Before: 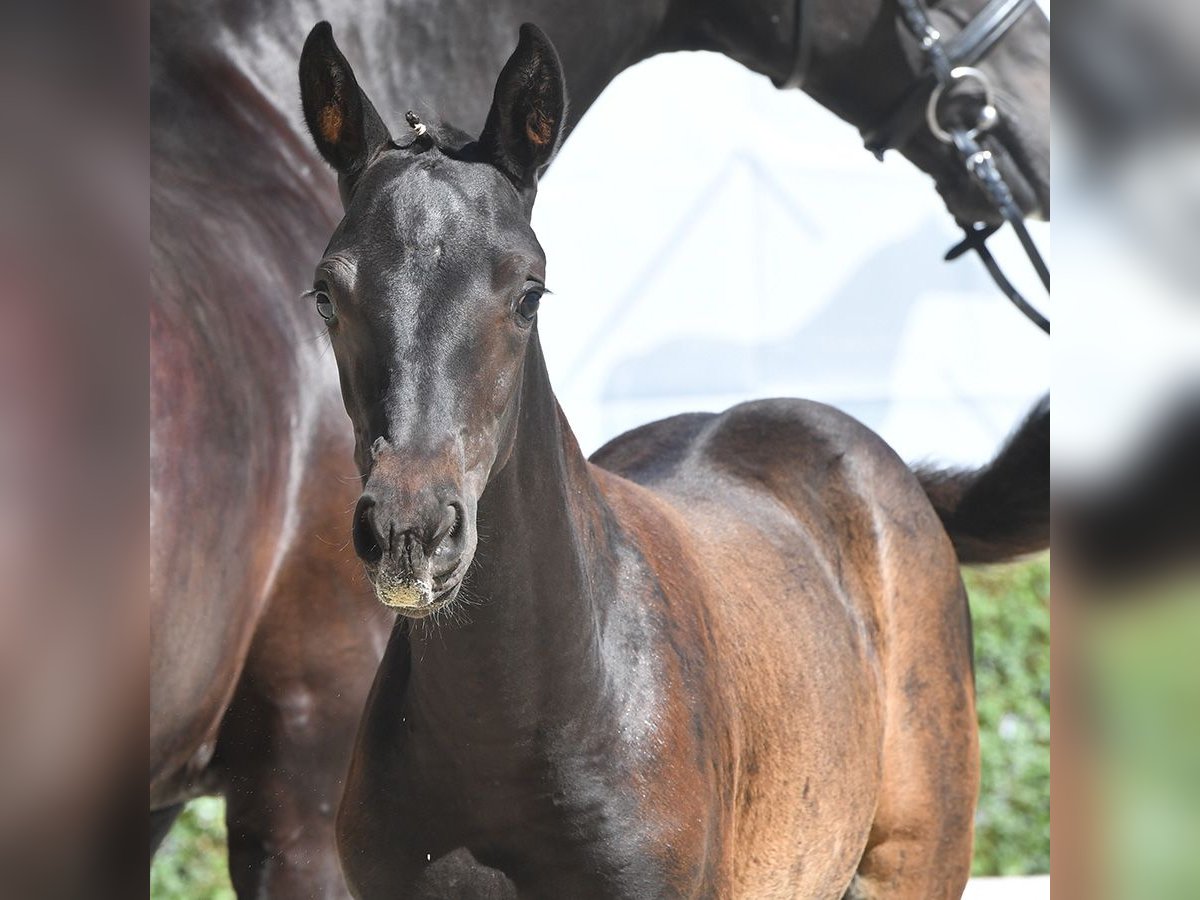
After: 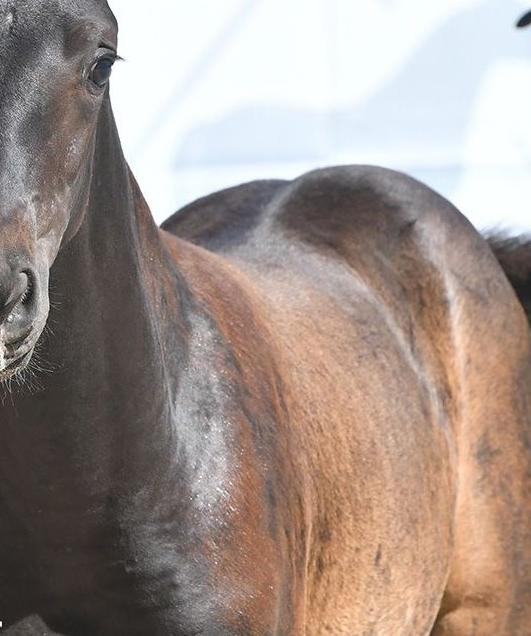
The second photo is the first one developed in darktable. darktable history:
crop: left 35.691%, top 25.893%, right 19.987%, bottom 3.389%
